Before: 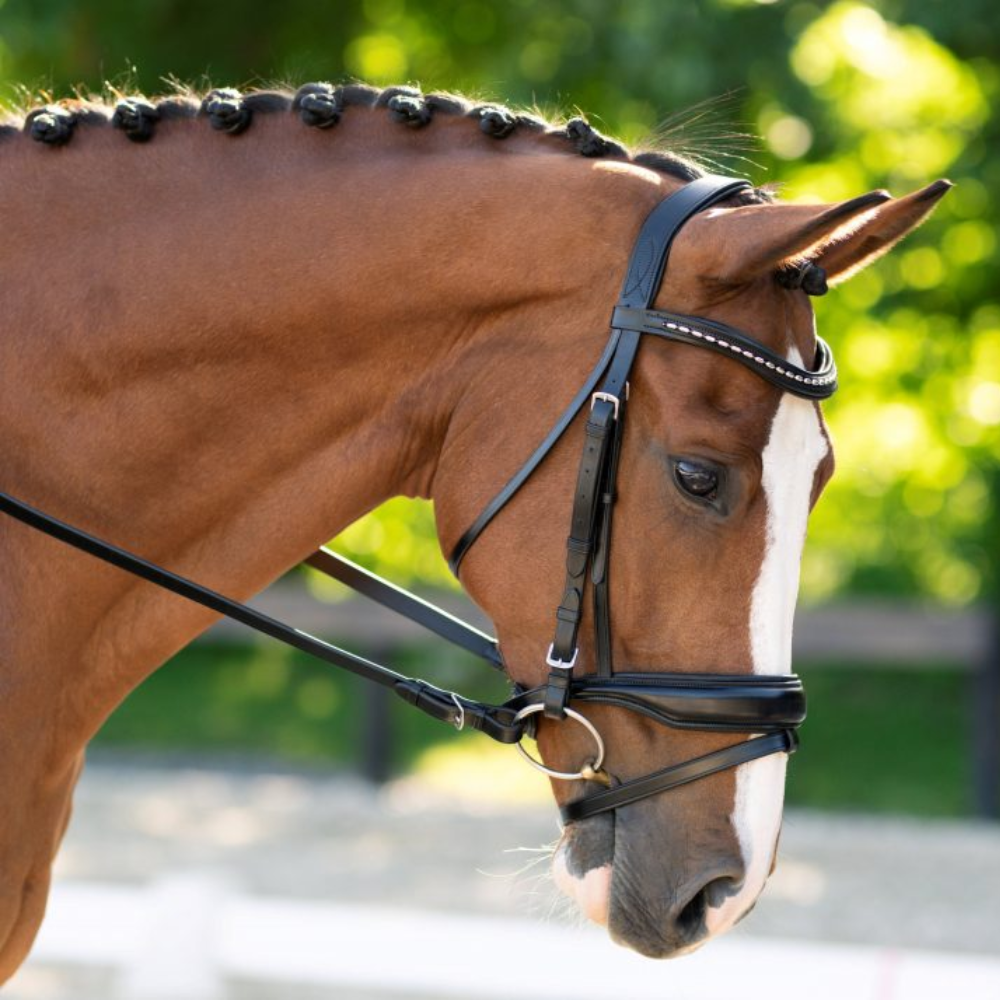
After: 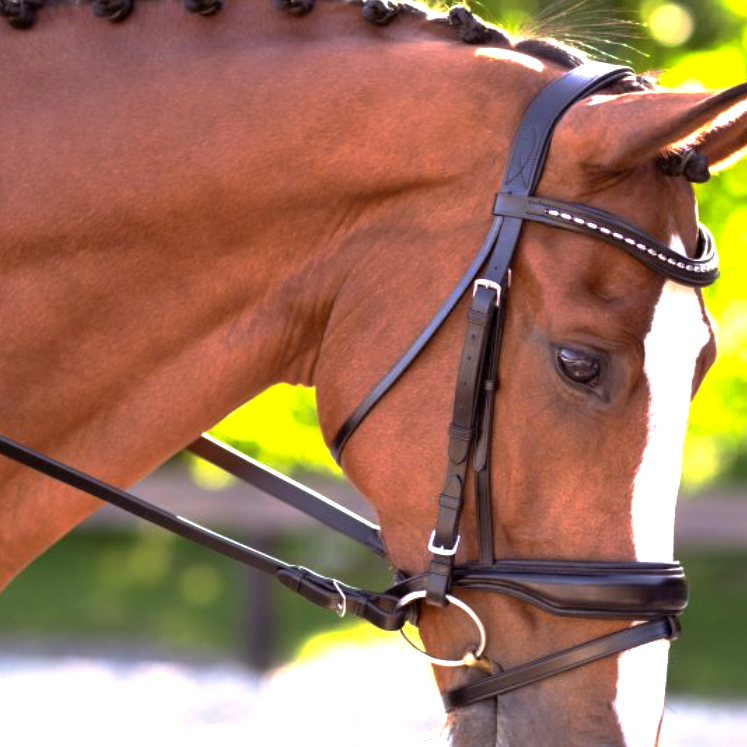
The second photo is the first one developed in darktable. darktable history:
exposure: exposure 0.921 EV, compensate highlight preservation false
base curve: curves: ch0 [(0, 0) (0.595, 0.418) (1, 1)], preserve colors none
rgb levels: mode RGB, independent channels, levels [[0, 0.474, 1], [0, 0.5, 1], [0, 0.5, 1]]
color correction: highlights a* 5.81, highlights b* 4.84
color calibration: illuminant as shot in camera, x 0.358, y 0.373, temperature 4628.91 K
crop and rotate: left 11.831%, top 11.346%, right 13.429%, bottom 13.899%
